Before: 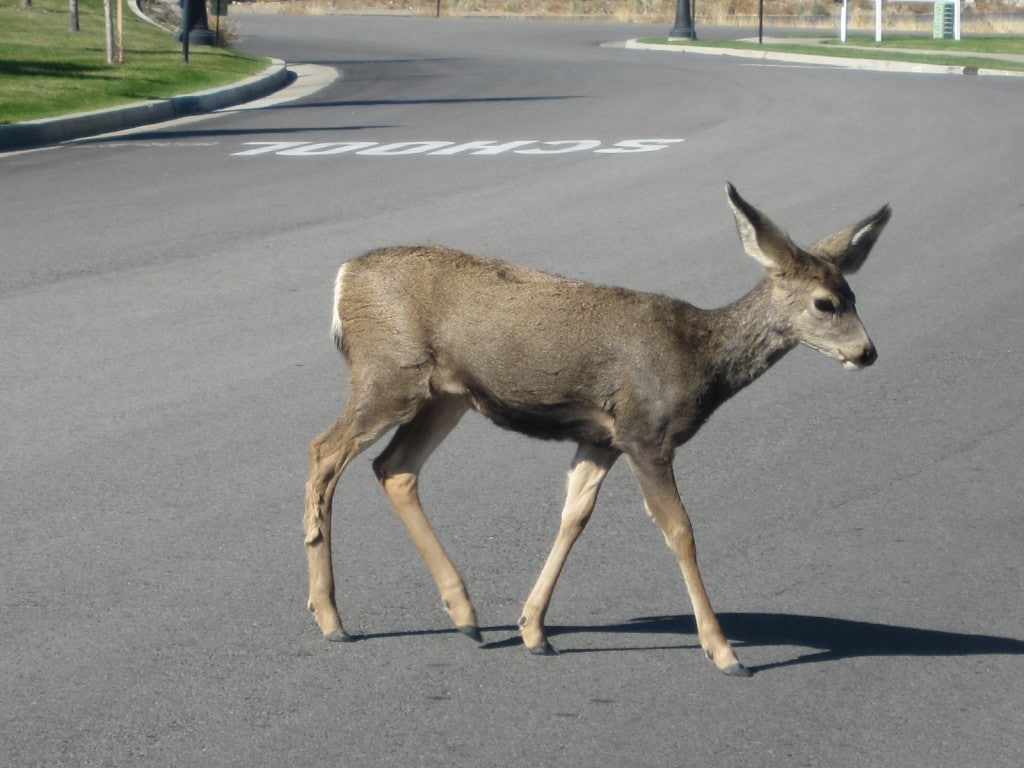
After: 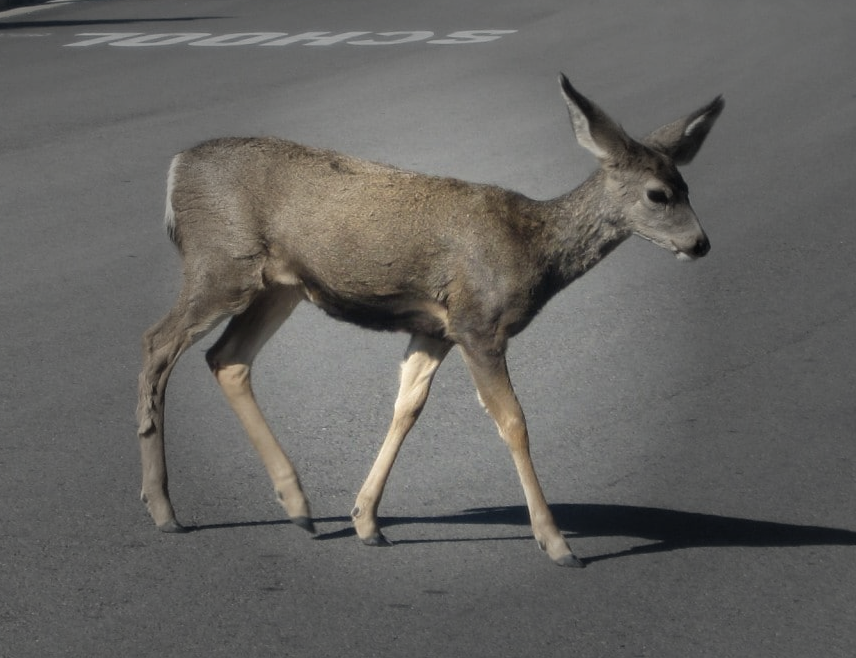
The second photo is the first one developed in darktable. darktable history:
crop: left 16.315%, top 14.246%
vignetting: fall-off start 31.28%, fall-off radius 34.64%, brightness -0.575
